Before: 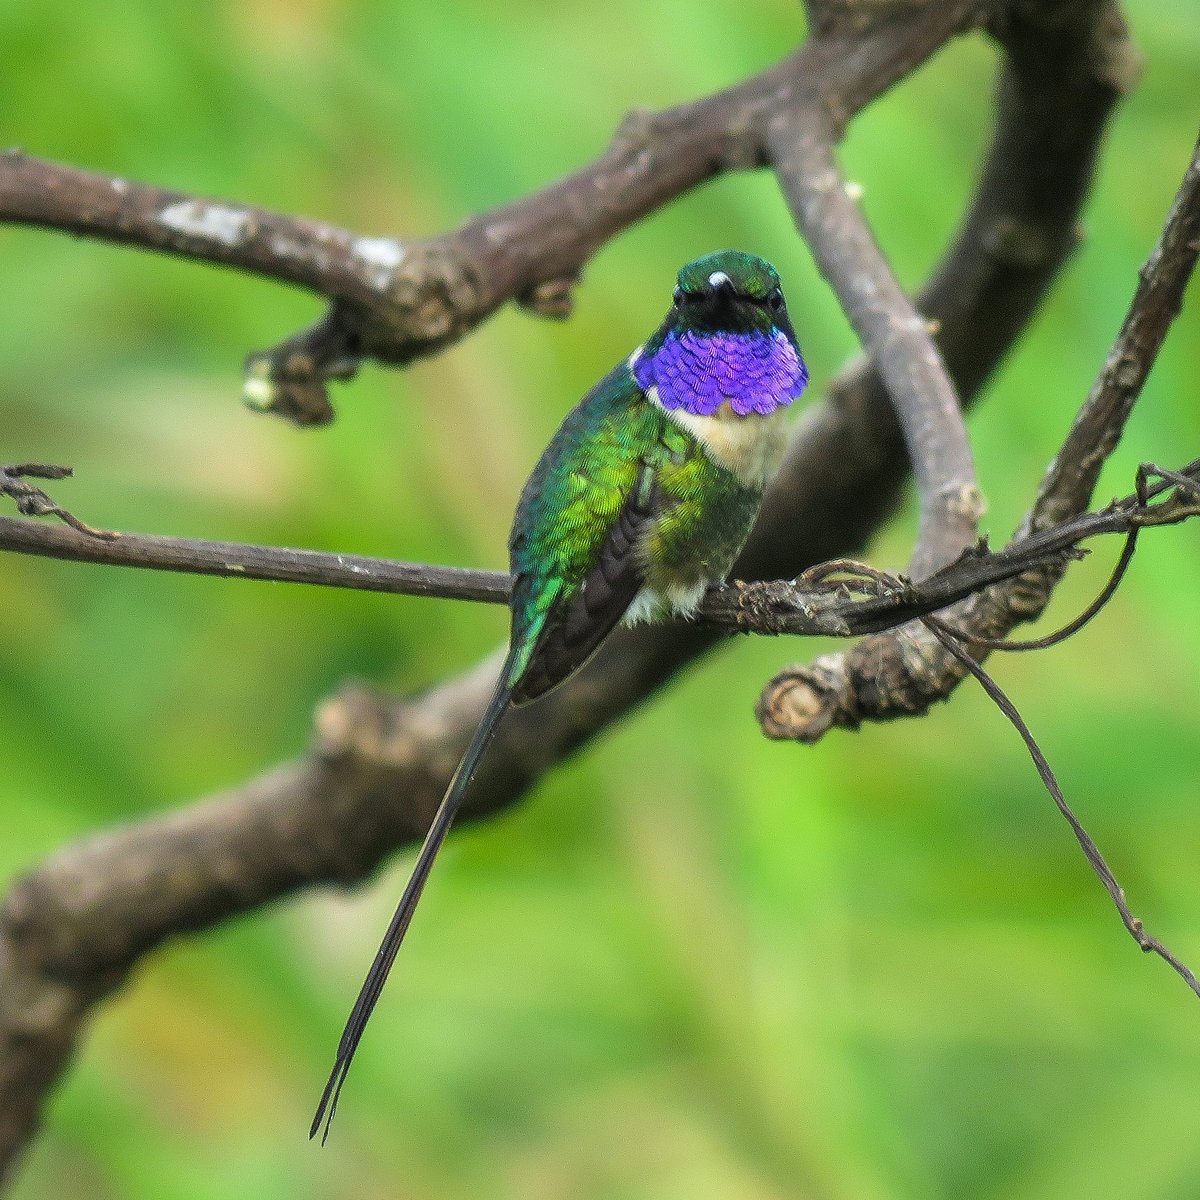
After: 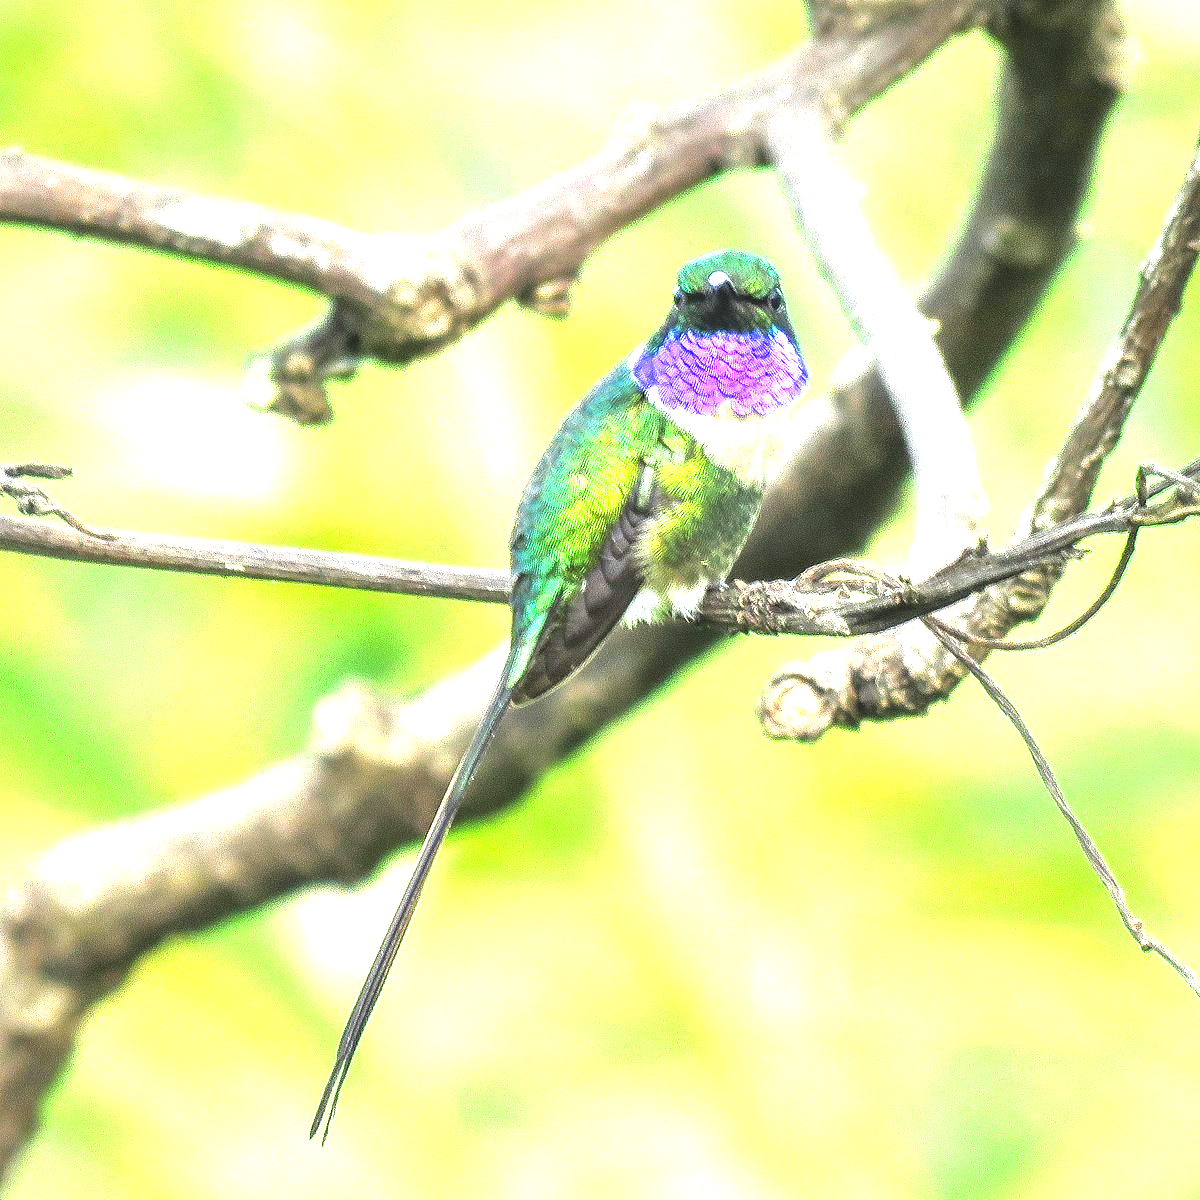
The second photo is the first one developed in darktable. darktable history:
exposure: black level correction 0, exposure 2.395 EV, compensate highlight preservation false
local contrast: mode bilateral grid, contrast 21, coarseness 50, detail 119%, midtone range 0.2
